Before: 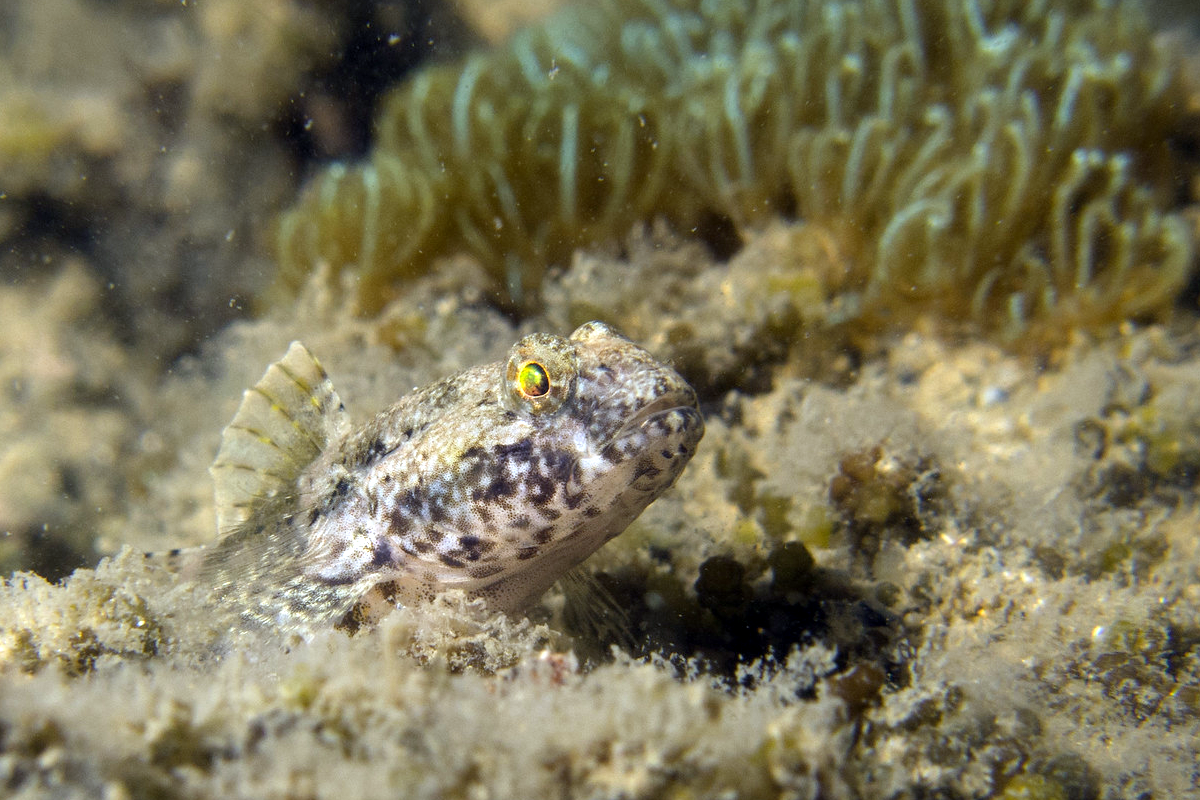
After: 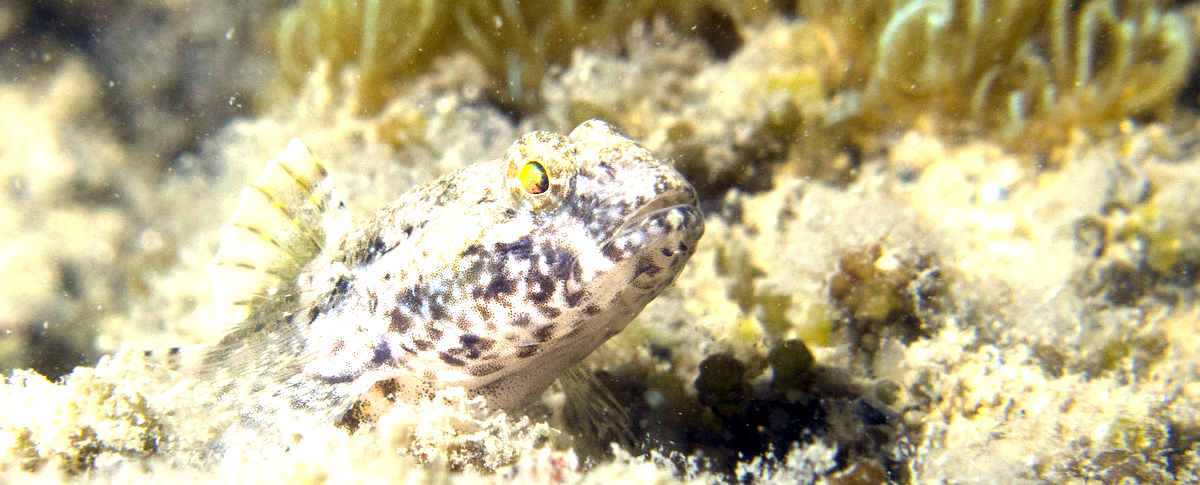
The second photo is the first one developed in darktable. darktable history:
exposure: exposure 1.25 EV, compensate exposure bias true, compensate highlight preservation false
crop and rotate: top 25.357%, bottom 13.942%
